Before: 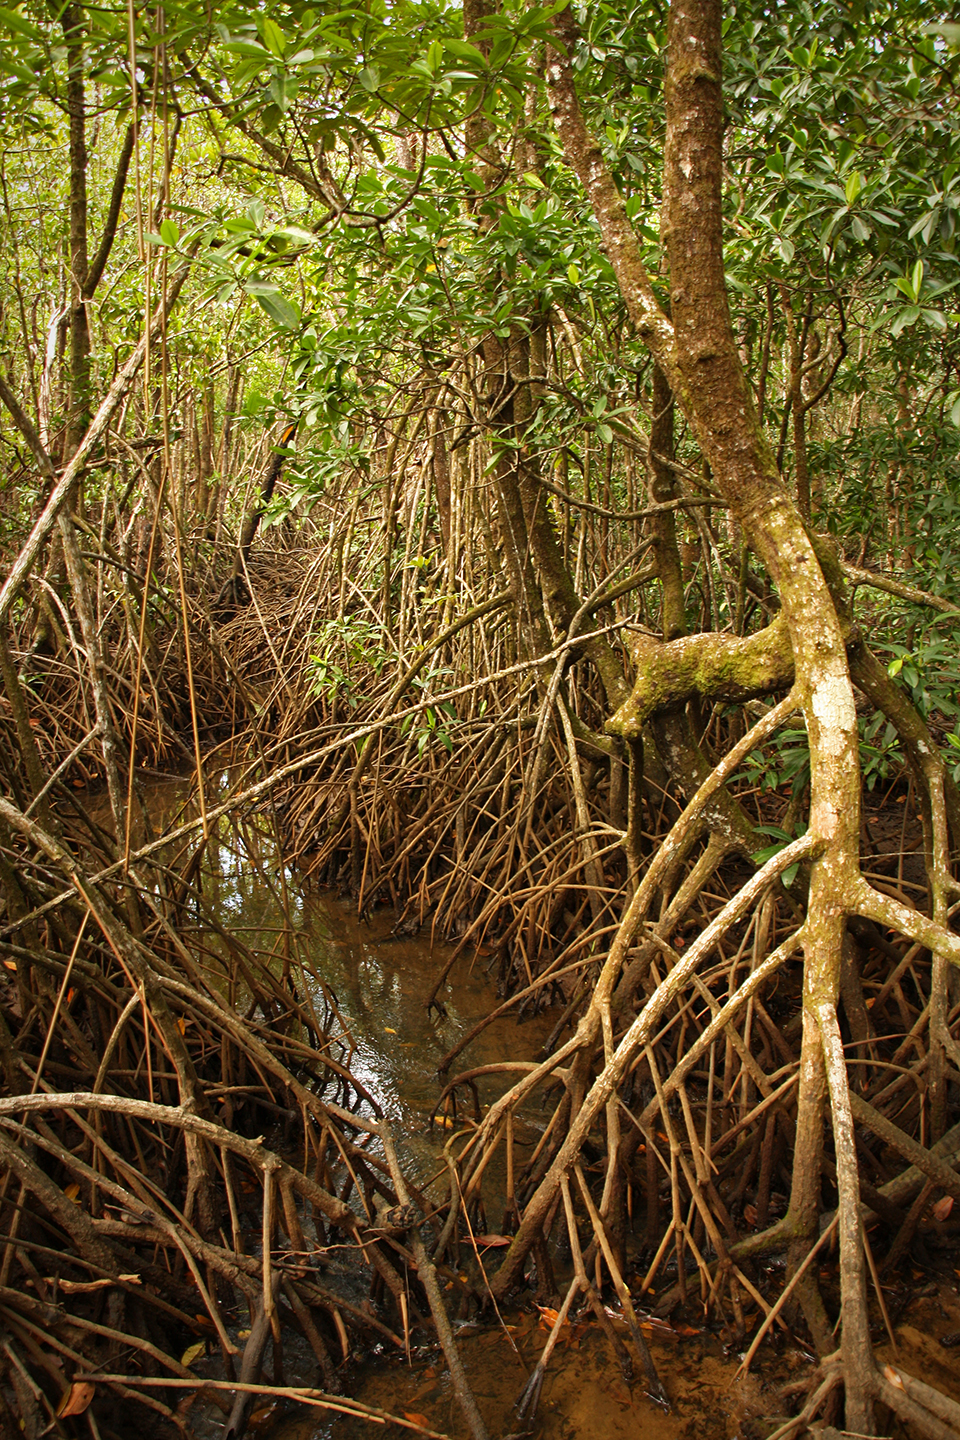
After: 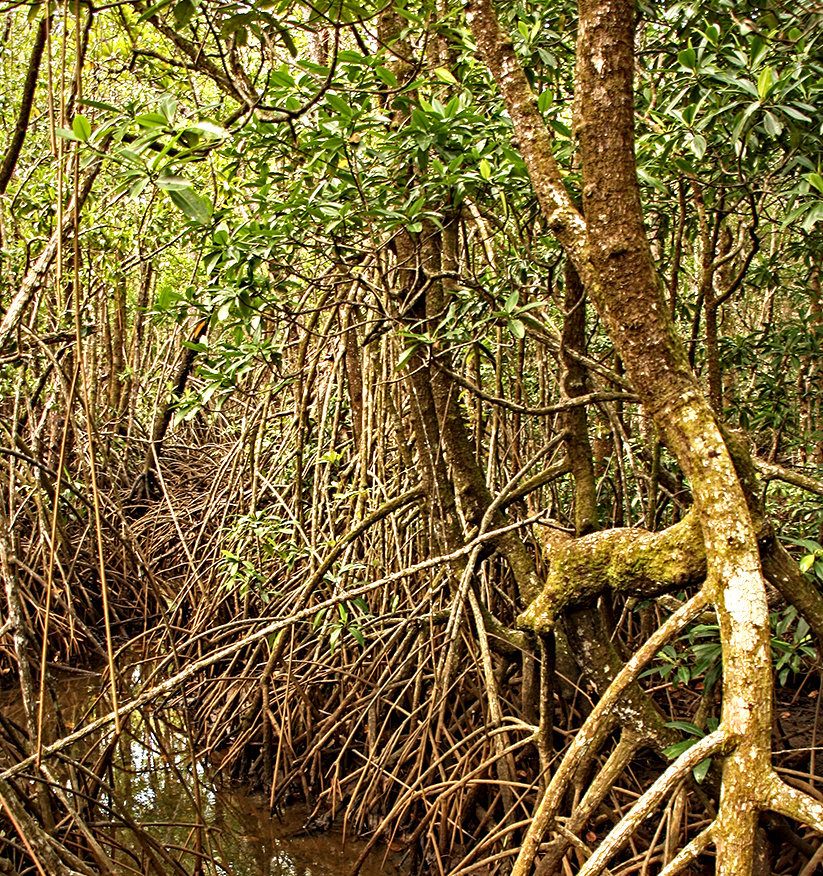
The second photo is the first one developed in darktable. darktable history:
haze removal: strength 0.299, distance 0.245, compatibility mode true, adaptive false
contrast equalizer: octaves 7, y [[0.506, 0.531, 0.562, 0.606, 0.638, 0.669], [0.5 ×6], [0.5 ×6], [0 ×6], [0 ×6]]
crop and rotate: left 9.251%, top 7.316%, right 5.016%, bottom 31.845%
exposure: exposure 0.127 EV, compensate highlight preservation false
